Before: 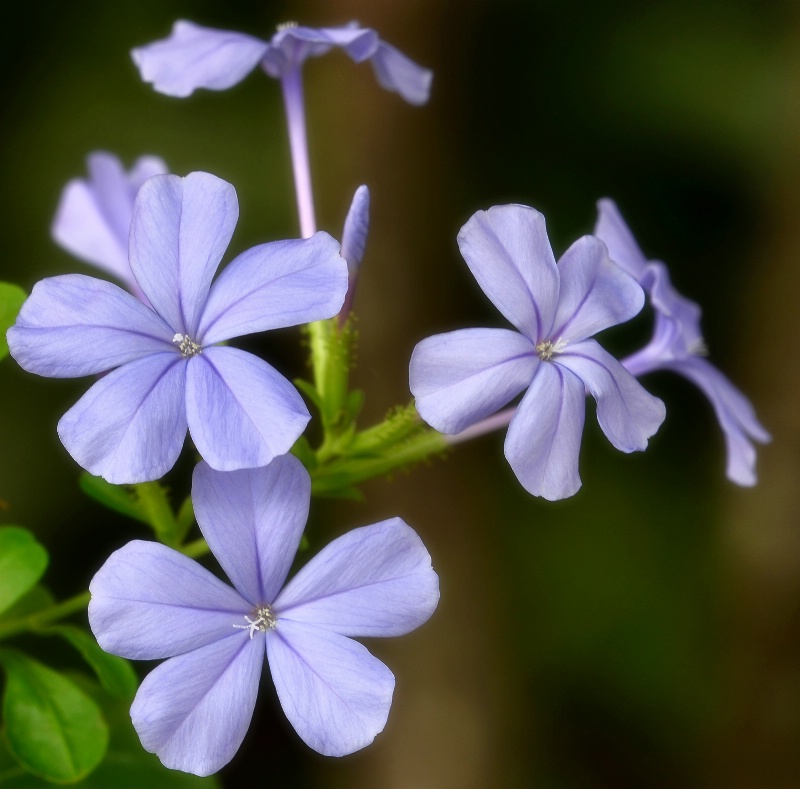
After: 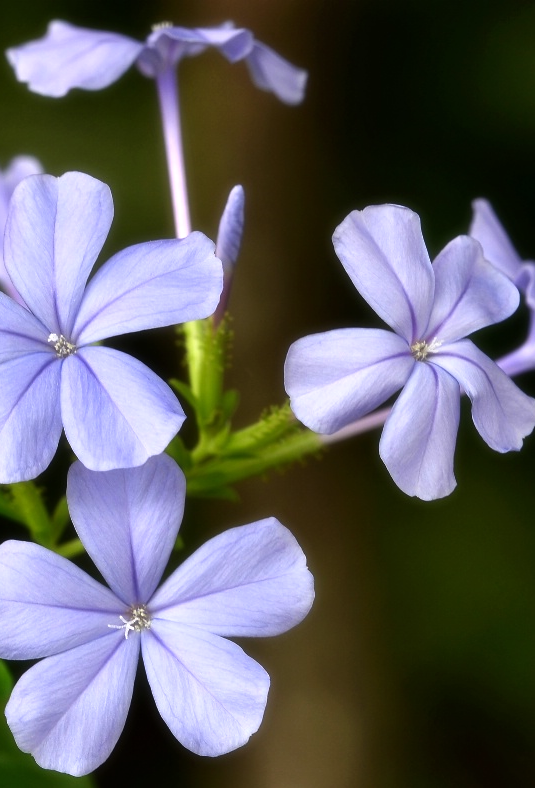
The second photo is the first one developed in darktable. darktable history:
crop and rotate: left 15.713%, right 17.409%
tone equalizer: -8 EV -0.441 EV, -7 EV -0.426 EV, -6 EV -0.331 EV, -5 EV -0.214 EV, -3 EV 0.19 EV, -2 EV 0.31 EV, -1 EV 0.401 EV, +0 EV 0.416 EV, edges refinement/feathering 500, mask exposure compensation -1.57 EV, preserve details no
color zones: curves: ch0 [(0, 0.5) (0.143, 0.5) (0.286, 0.5) (0.429, 0.5) (0.571, 0.5) (0.714, 0.476) (0.857, 0.5) (1, 0.5)]; ch2 [(0, 0.5) (0.143, 0.5) (0.286, 0.5) (0.429, 0.5) (0.571, 0.5) (0.714, 0.487) (0.857, 0.5) (1, 0.5)]
